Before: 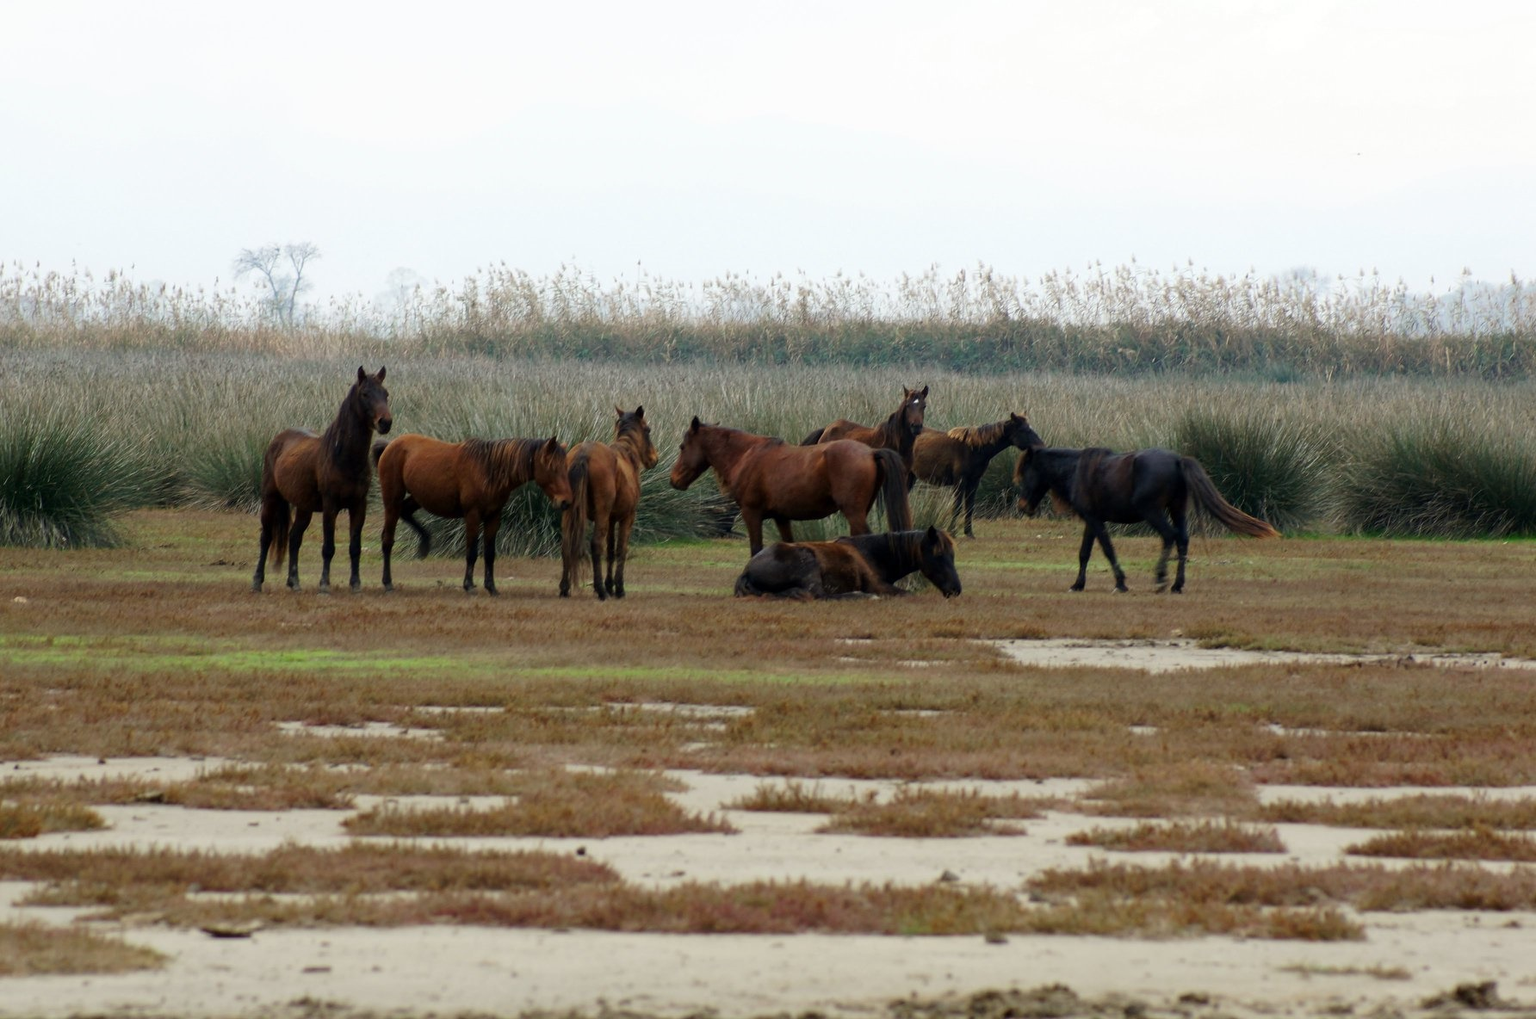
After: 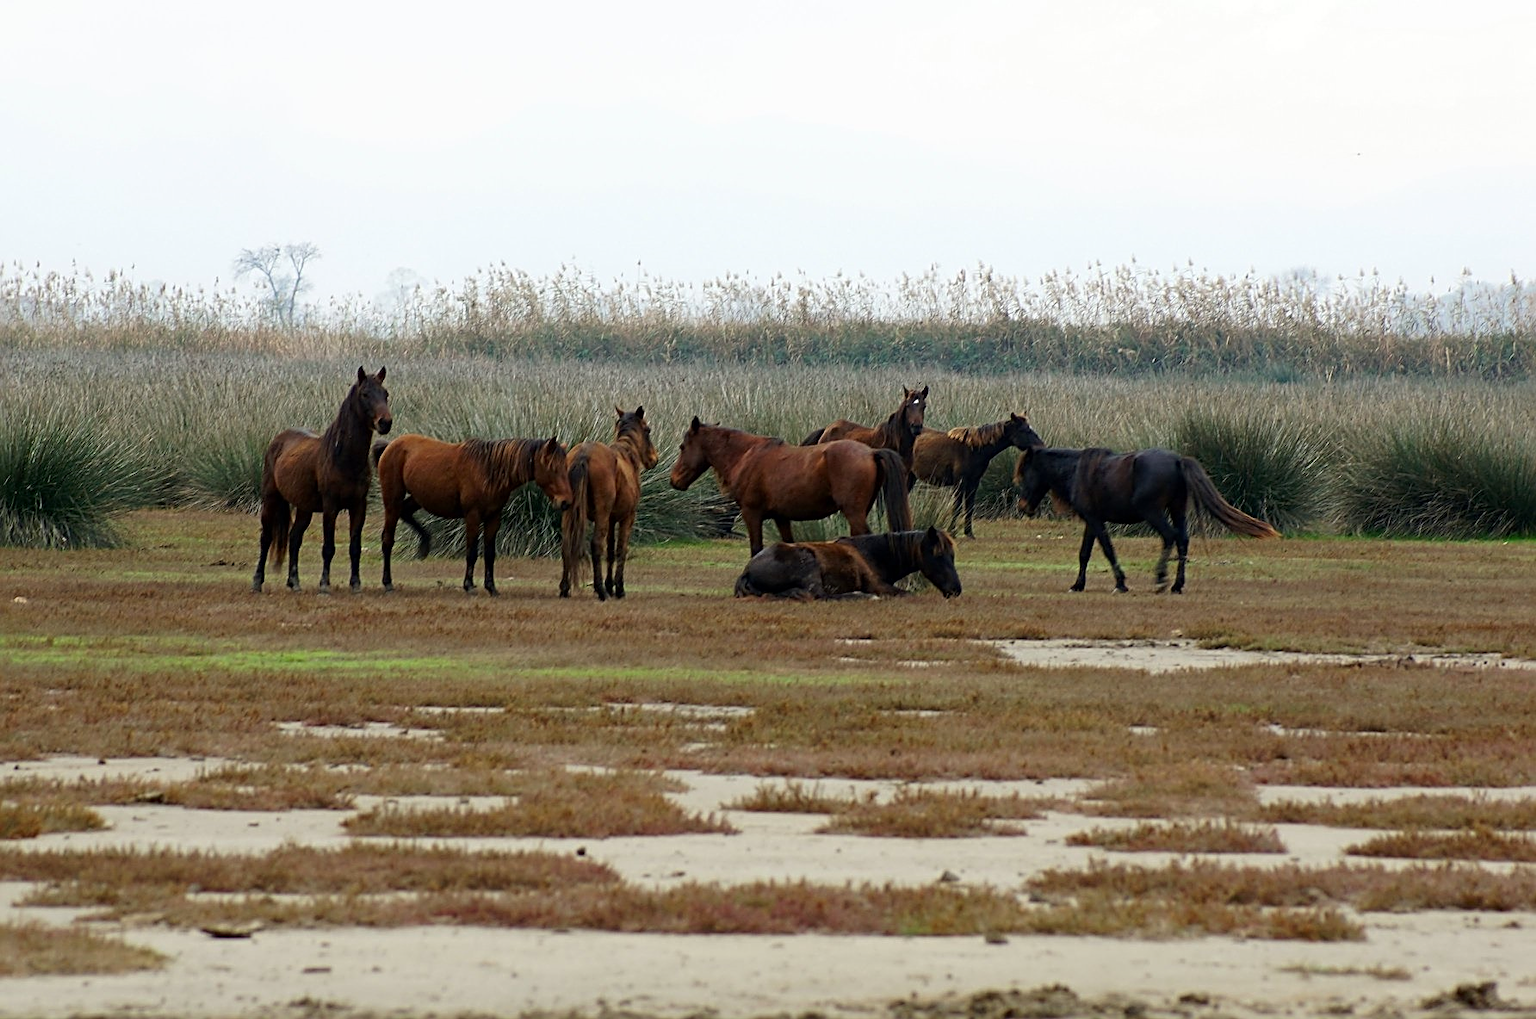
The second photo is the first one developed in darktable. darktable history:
contrast brightness saturation: contrast 0.04, saturation 0.07
sharpen: radius 2.676, amount 0.669
